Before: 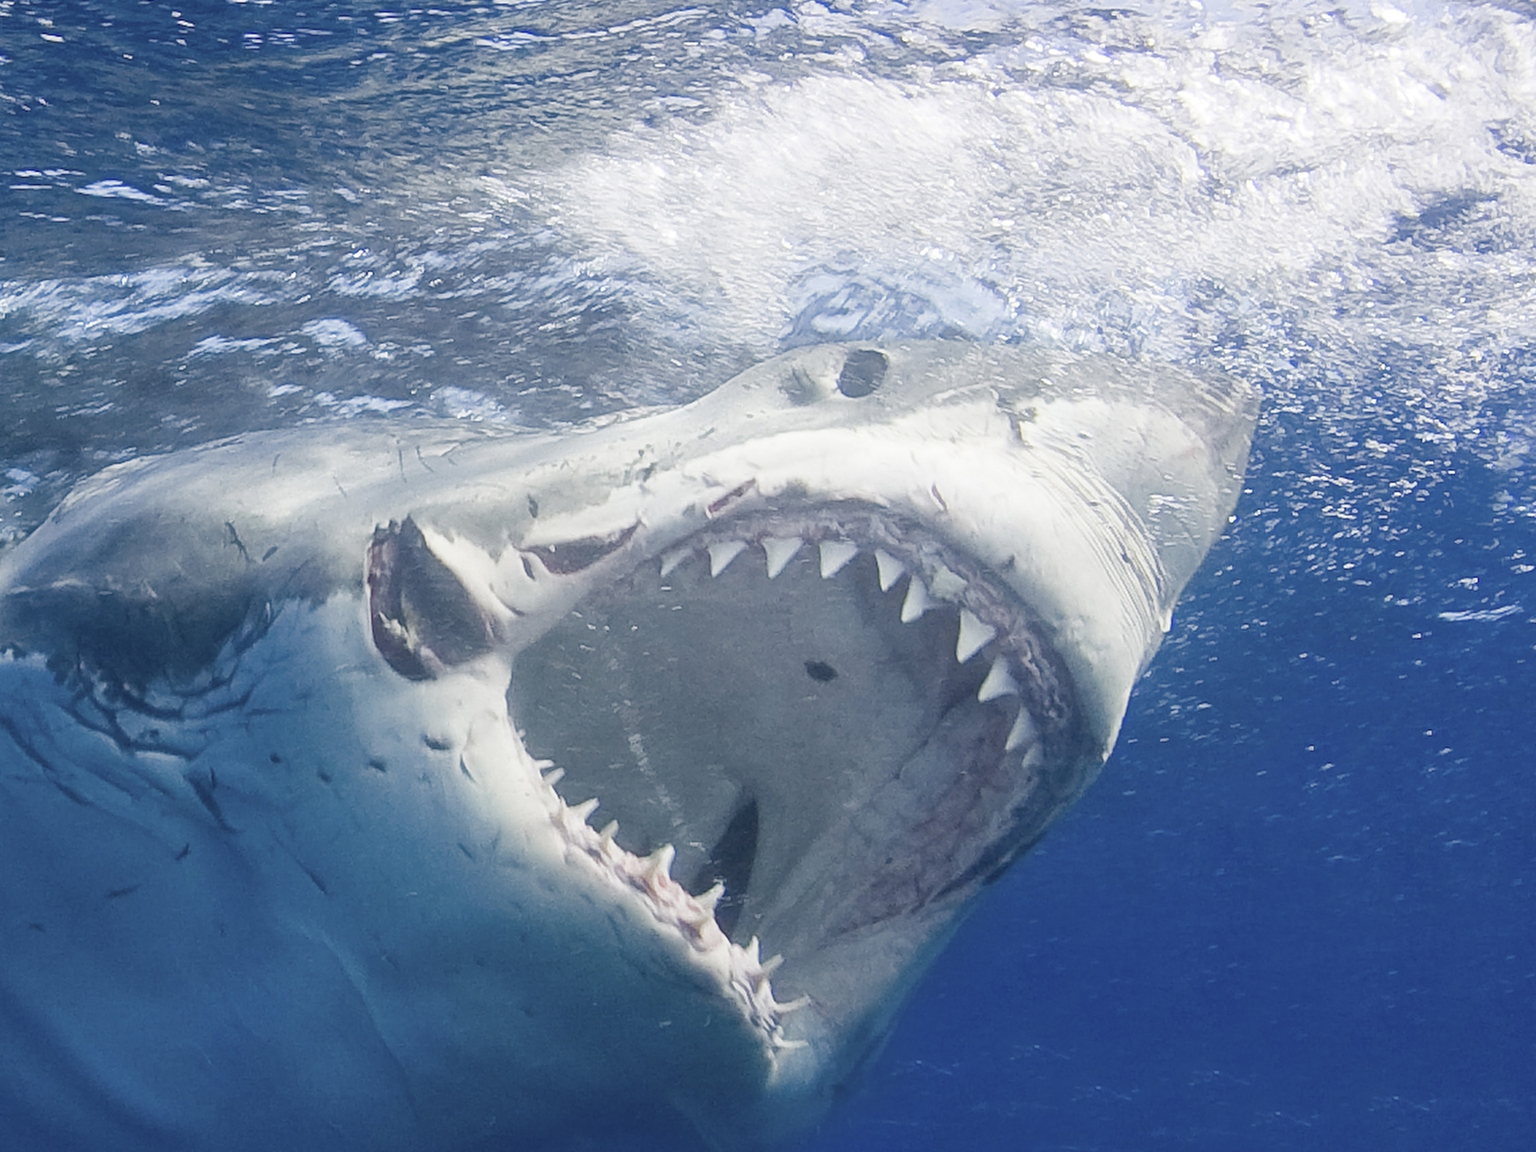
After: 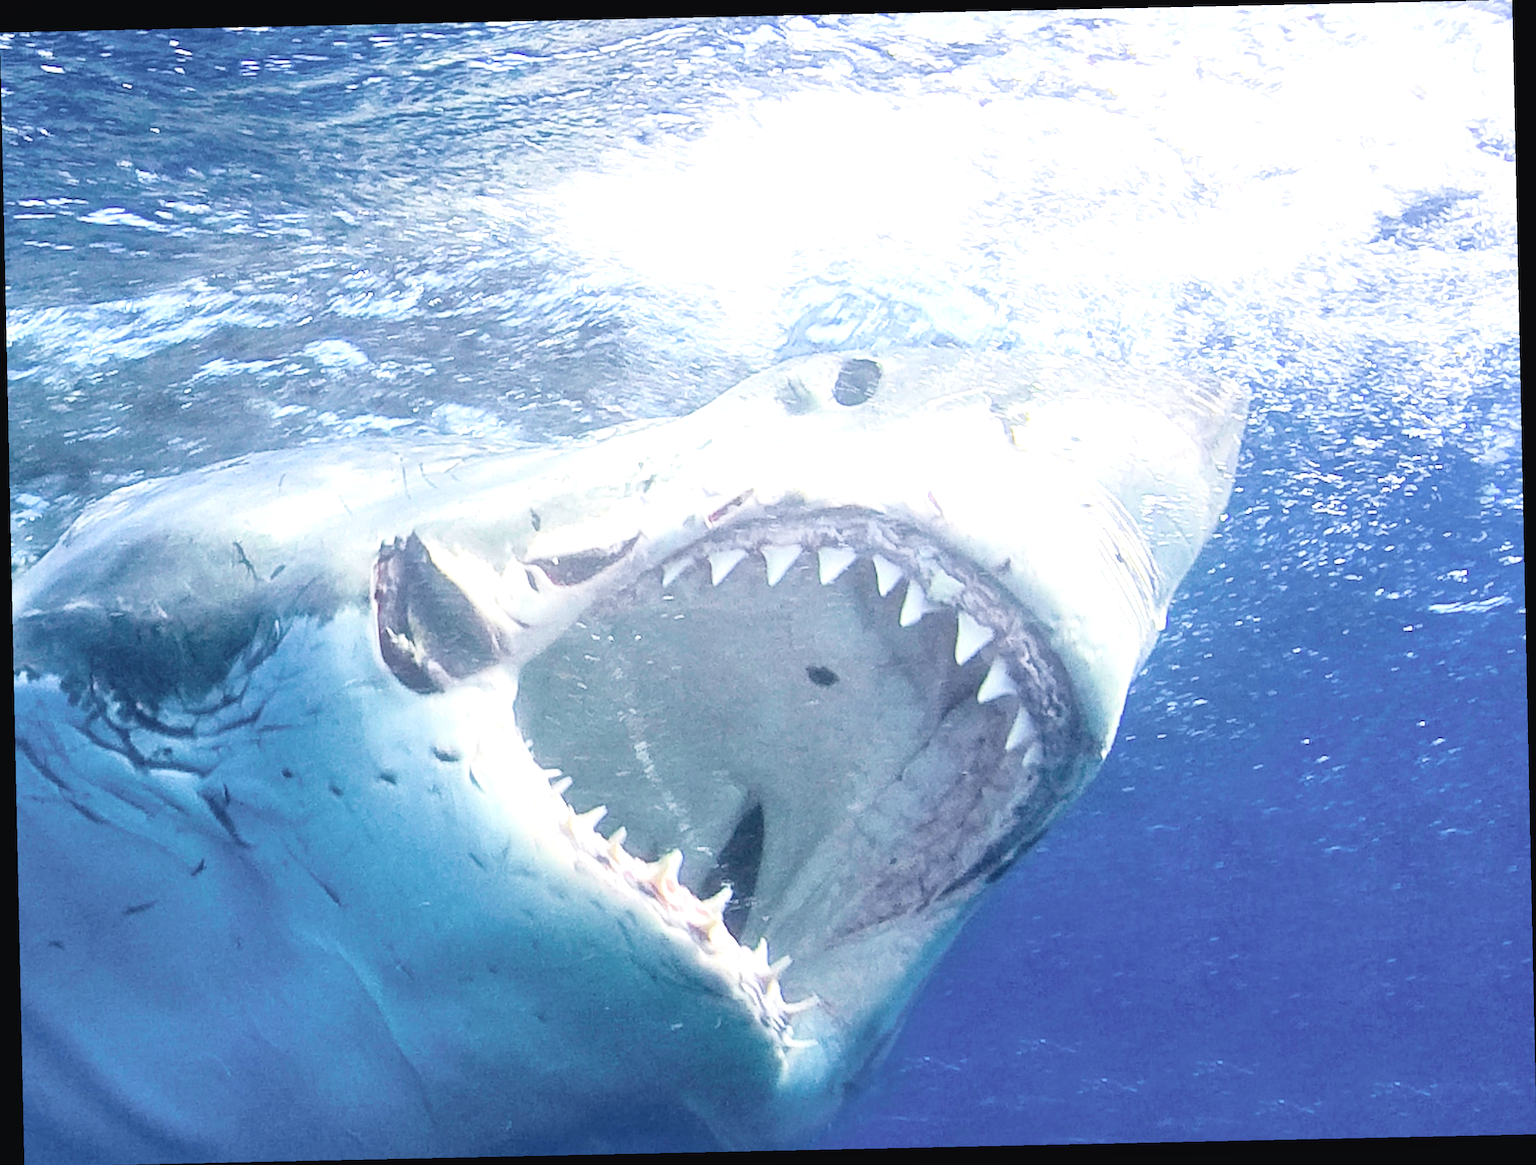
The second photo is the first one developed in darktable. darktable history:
shadows and highlights: shadows 25, highlights -25
rotate and perspective: rotation -1.24°, automatic cropping off
exposure: black level correction 0, exposure 0.9 EV, compensate highlight preservation false
tone curve: curves: ch0 [(0, 0.023) (0.132, 0.075) (0.256, 0.2) (0.454, 0.495) (0.708, 0.78) (0.844, 0.896) (1, 0.98)]; ch1 [(0, 0) (0.37, 0.308) (0.478, 0.46) (0.499, 0.5) (0.513, 0.508) (0.526, 0.533) (0.59, 0.612) (0.764, 0.804) (1, 1)]; ch2 [(0, 0) (0.312, 0.313) (0.461, 0.454) (0.48, 0.477) (0.503, 0.5) (0.526, 0.54) (0.564, 0.595) (0.631, 0.676) (0.713, 0.767) (0.985, 0.966)], color space Lab, independent channels
